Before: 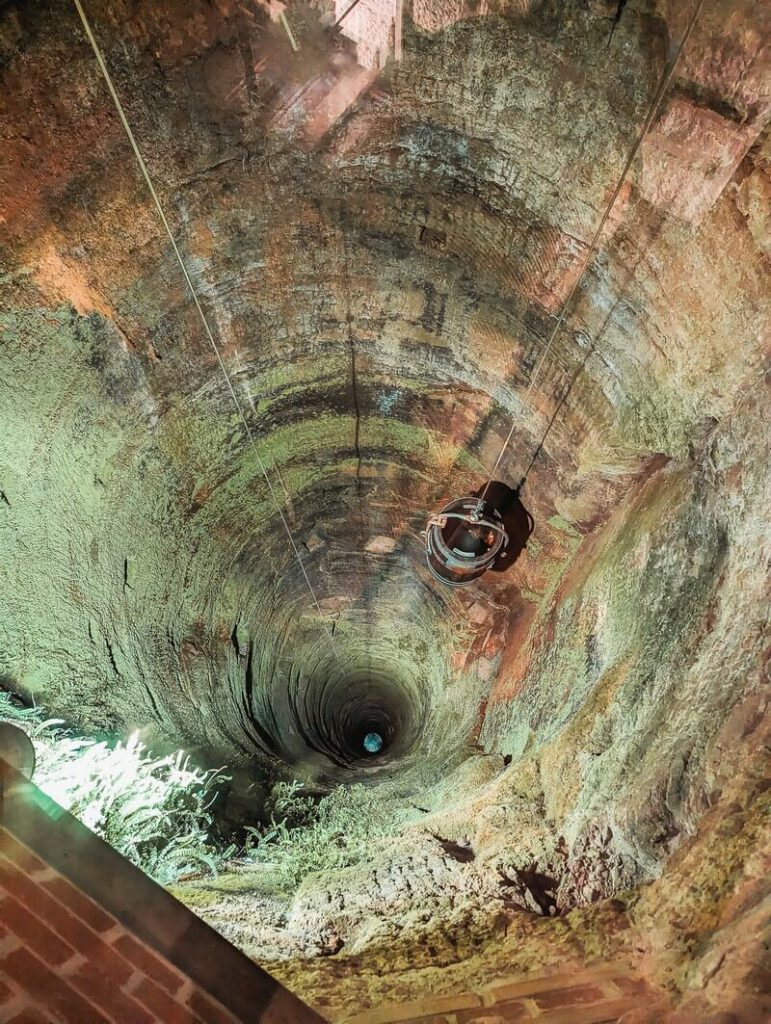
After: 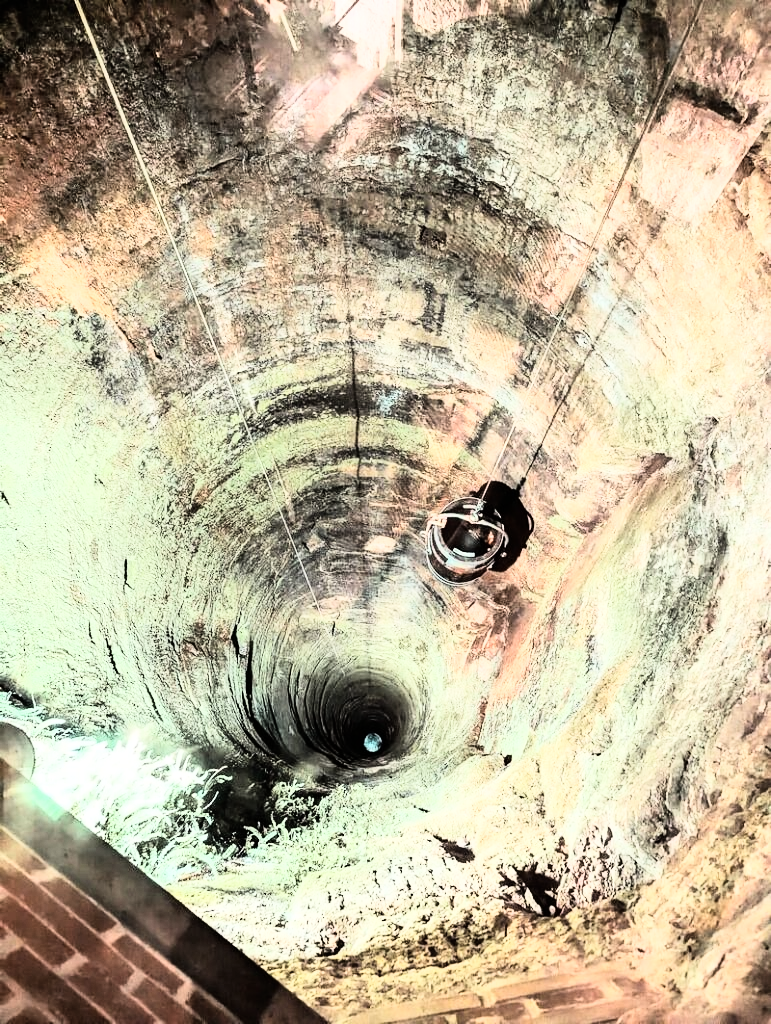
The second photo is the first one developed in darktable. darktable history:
exposure: black level correction 0.001, exposure 0.3 EV, compensate highlight preservation false
rgb curve: curves: ch0 [(0, 0) (0.21, 0.15) (0.24, 0.21) (0.5, 0.75) (0.75, 0.96) (0.89, 0.99) (1, 1)]; ch1 [(0, 0.02) (0.21, 0.13) (0.25, 0.2) (0.5, 0.67) (0.75, 0.9) (0.89, 0.97) (1, 1)]; ch2 [(0, 0.02) (0.21, 0.13) (0.25, 0.2) (0.5, 0.67) (0.75, 0.9) (0.89, 0.97) (1, 1)], compensate middle gray true
contrast brightness saturation: contrast 0.1, saturation -0.36
